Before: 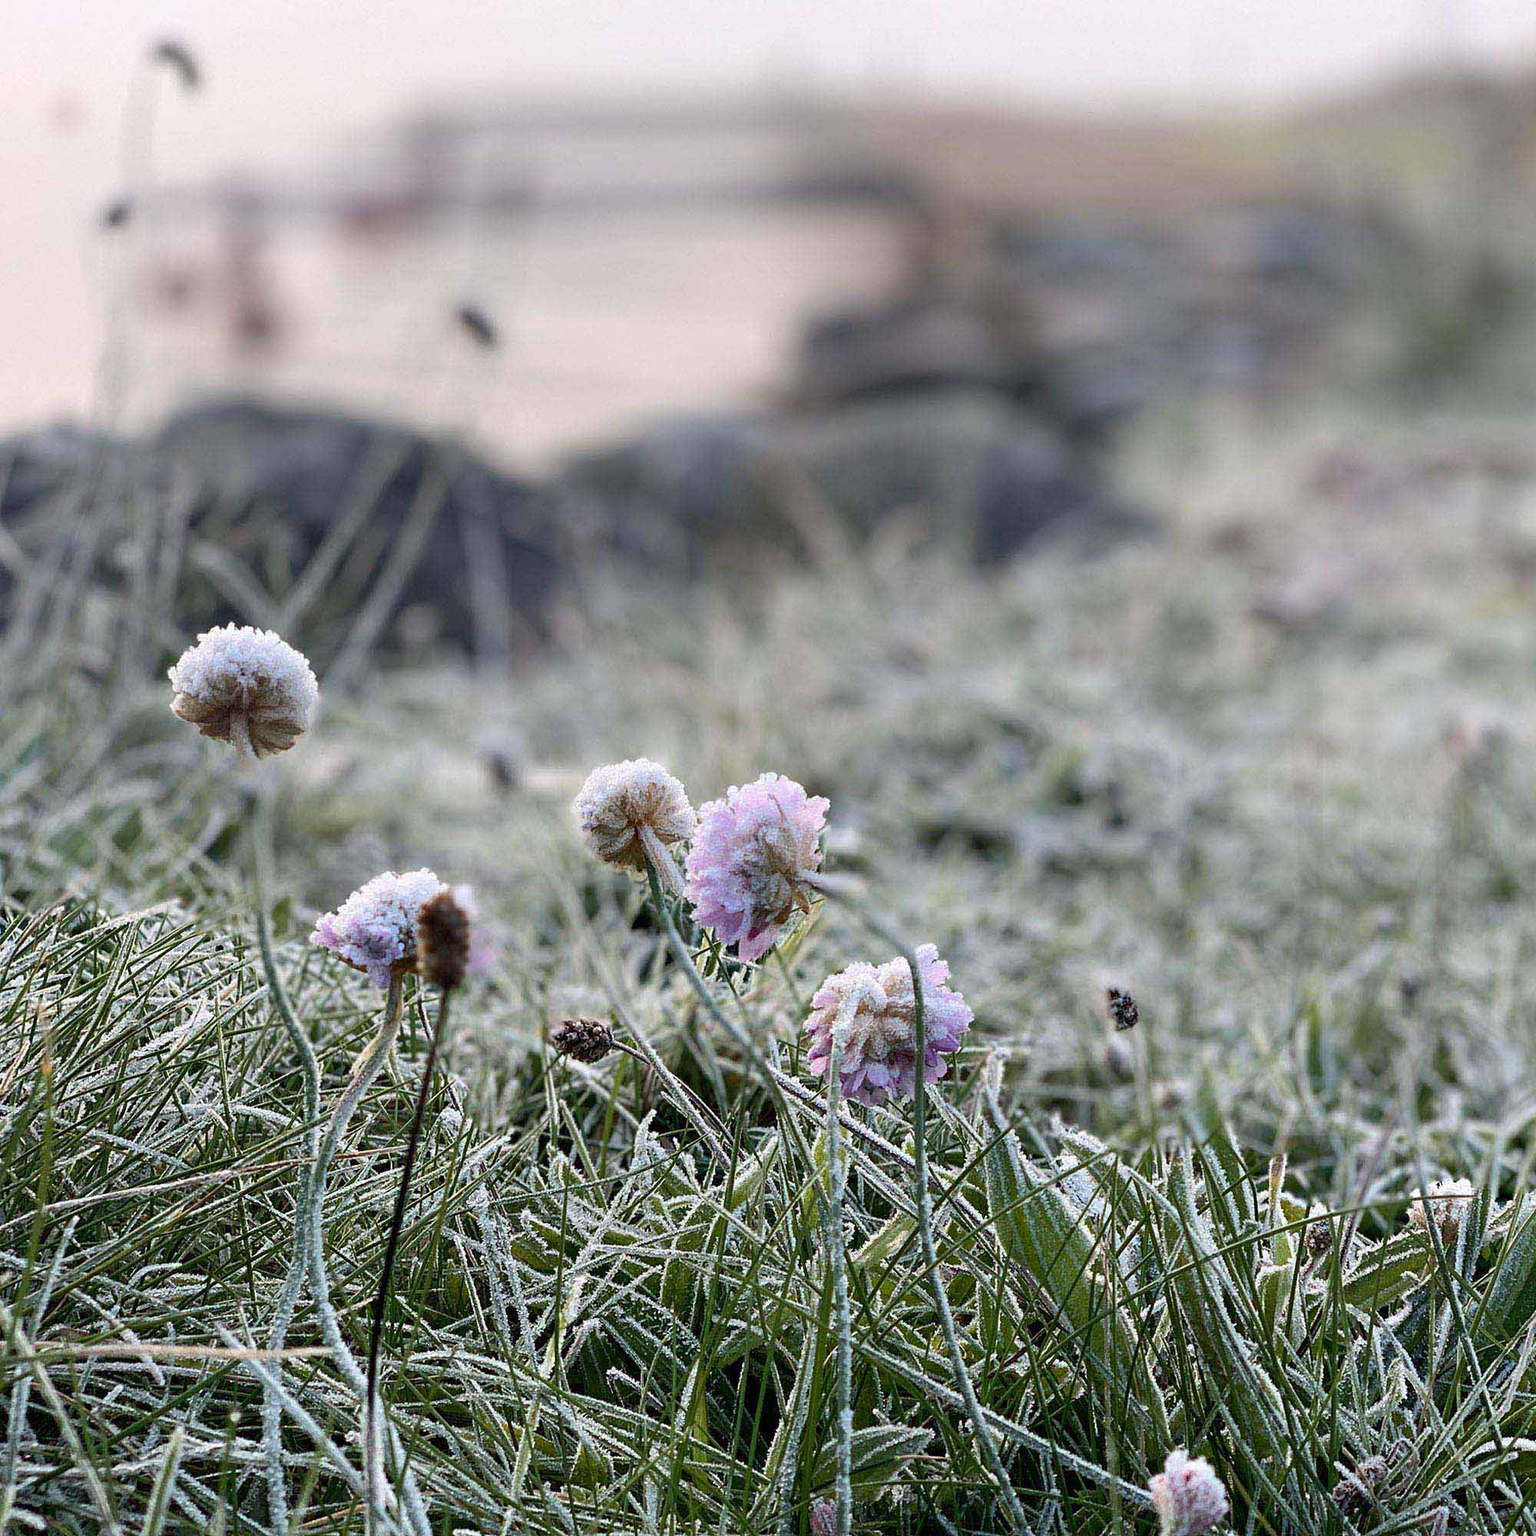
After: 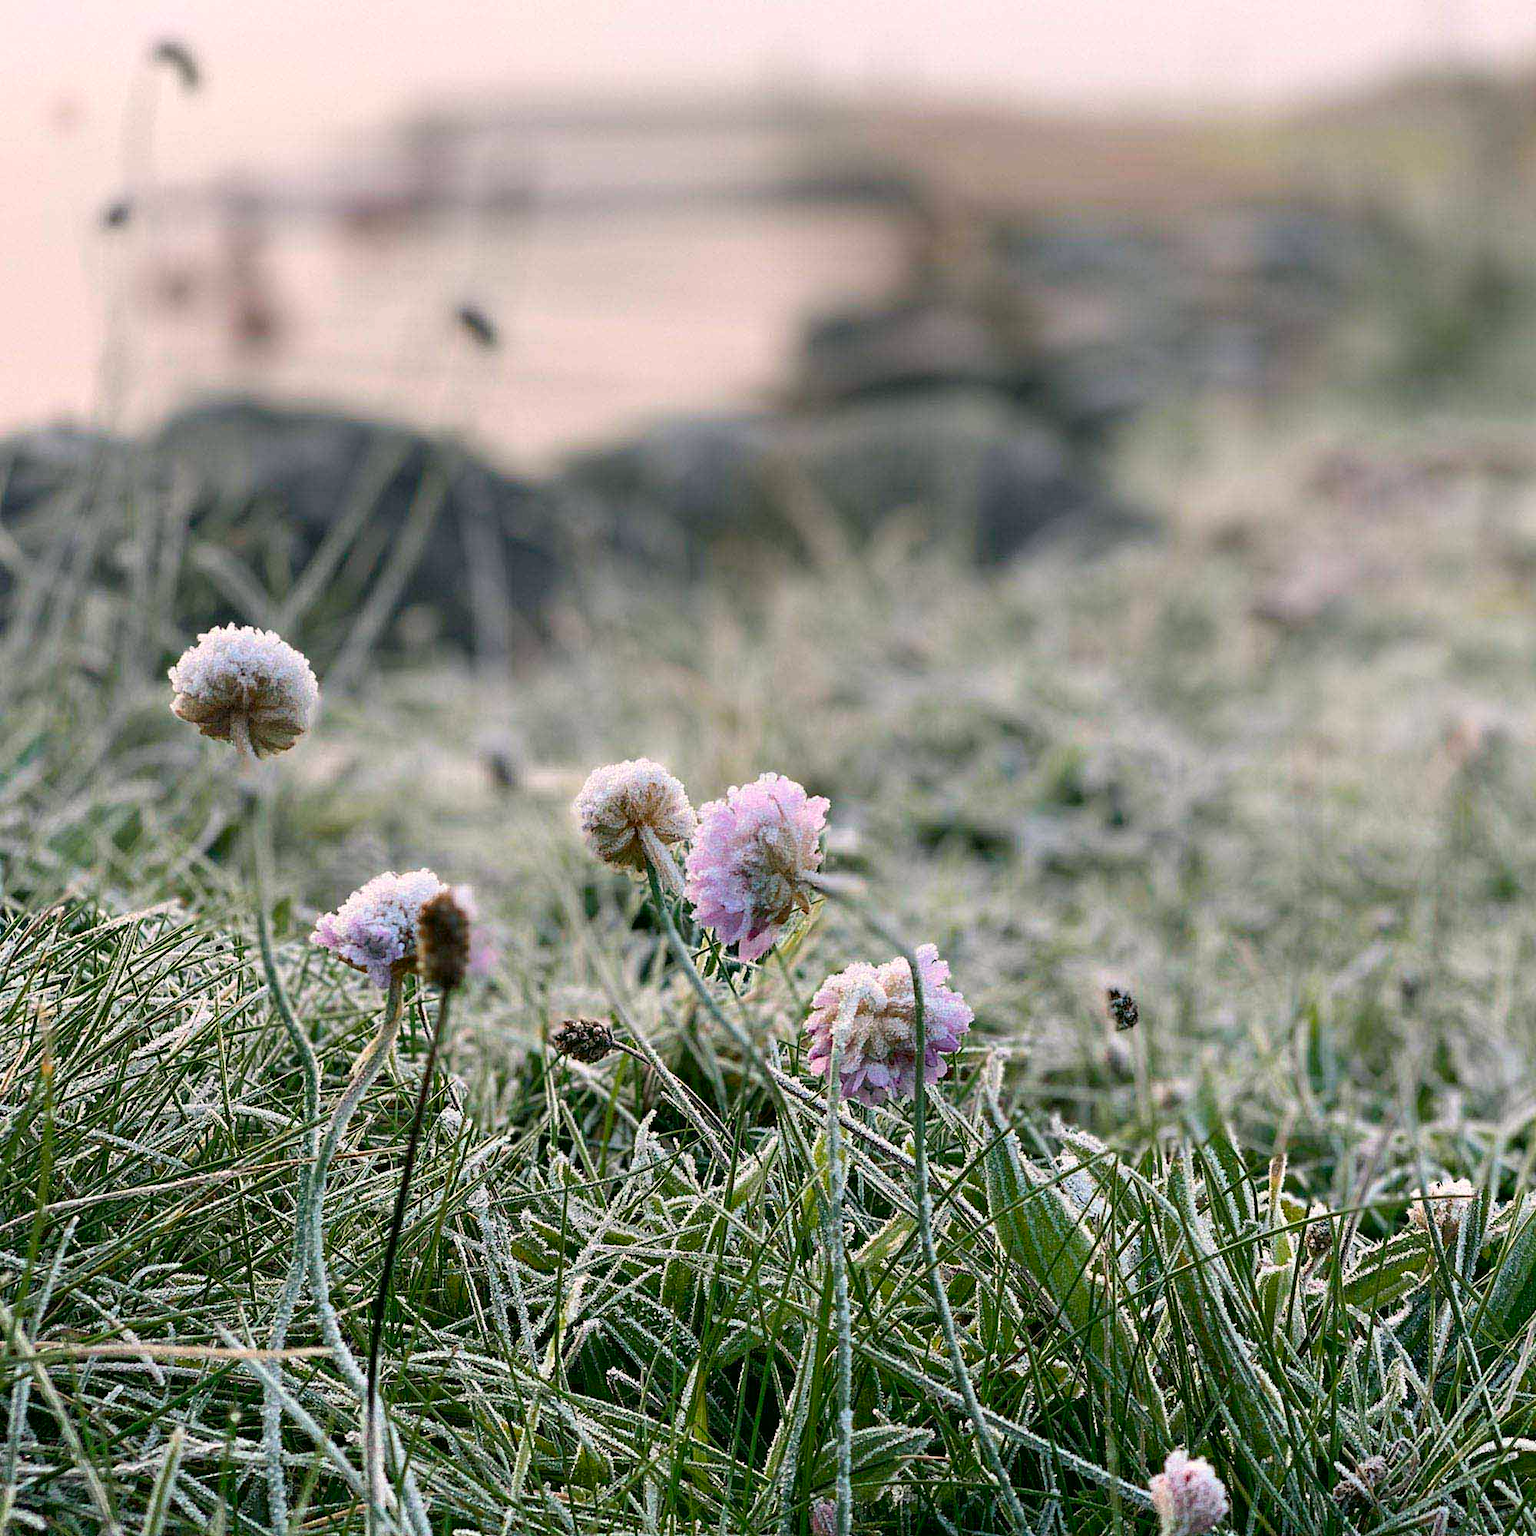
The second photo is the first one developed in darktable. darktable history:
color correction: highlights a* 4.55, highlights b* 4.96, shadows a* -6.98, shadows b* 4.82
